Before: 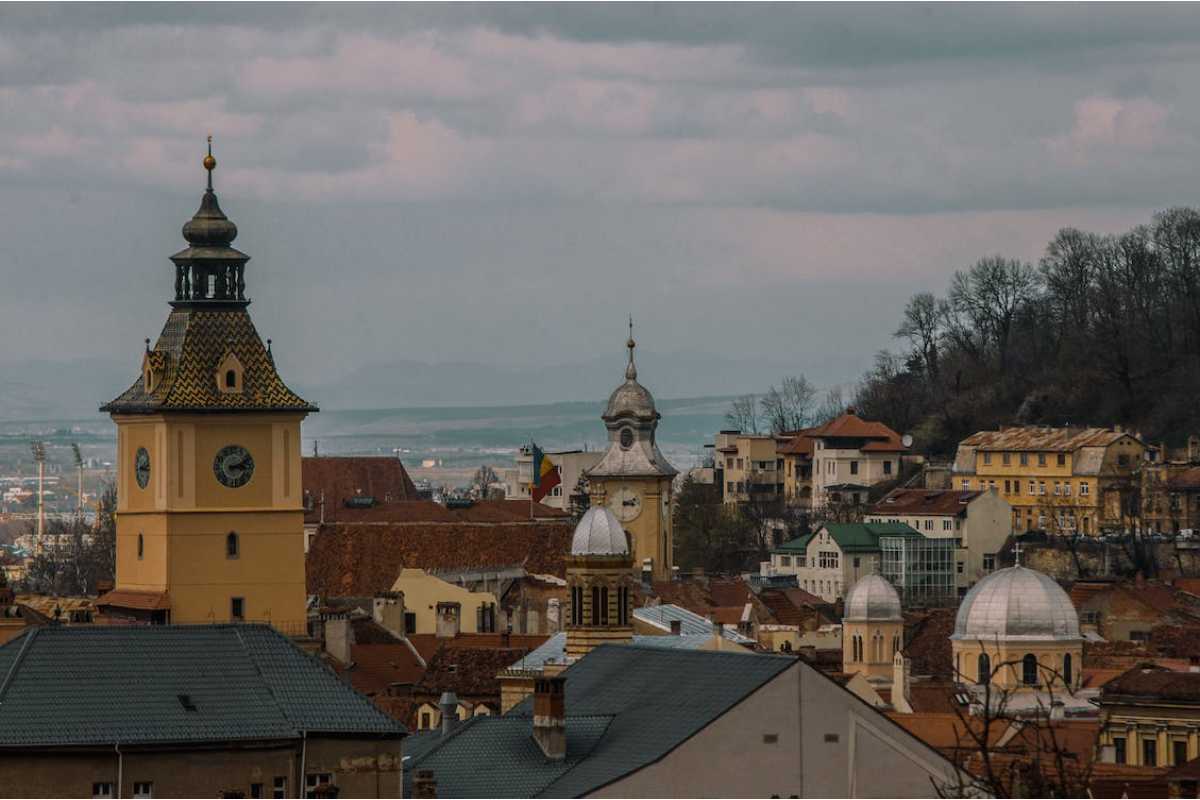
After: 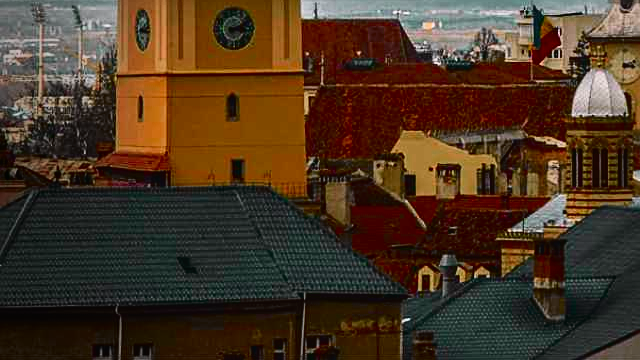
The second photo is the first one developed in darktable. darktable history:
color zones: curves: ch0 [(0, 0.48) (0.209, 0.398) (0.305, 0.332) (0.429, 0.493) (0.571, 0.5) (0.714, 0.5) (0.857, 0.5) (1, 0.48)]; ch1 [(0, 0.633) (0.143, 0.586) (0.286, 0.489) (0.429, 0.448) (0.571, 0.31) (0.714, 0.335) (0.857, 0.492) (1, 0.633)]; ch2 [(0, 0.448) (0.143, 0.498) (0.286, 0.5) (0.429, 0.5) (0.571, 0.5) (0.714, 0.5) (0.857, 0.5) (1, 0.448)]
sharpen: on, module defaults
crop and rotate: top 54.778%, right 46.61%, bottom 0.159%
tone curve: curves: ch0 [(0, 0.023) (0.137, 0.069) (0.249, 0.163) (0.487, 0.491) (0.778, 0.858) (0.896, 0.94) (1, 0.988)]; ch1 [(0, 0) (0.396, 0.369) (0.483, 0.459) (0.498, 0.5) (0.515, 0.517) (0.562, 0.6) (0.611, 0.667) (0.692, 0.744) (0.798, 0.863) (1, 1)]; ch2 [(0, 0) (0.426, 0.398) (0.483, 0.481) (0.503, 0.503) (0.526, 0.527) (0.549, 0.59) (0.62, 0.666) (0.705, 0.755) (0.985, 0.966)], color space Lab, independent channels
vignetting: fall-off start 73.57%, center (0.22, -0.235)
exposure: black level correction 0.001, exposure 0.5 EV, compensate exposure bias true, compensate highlight preservation false
